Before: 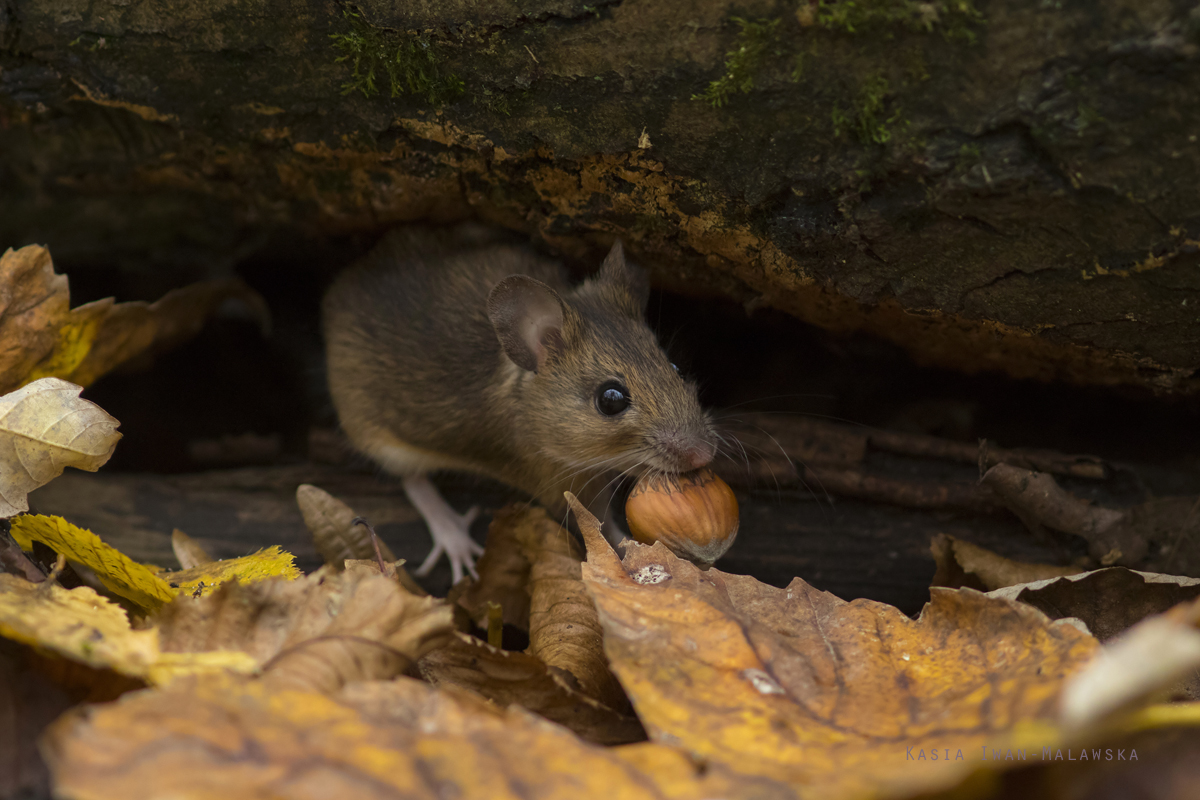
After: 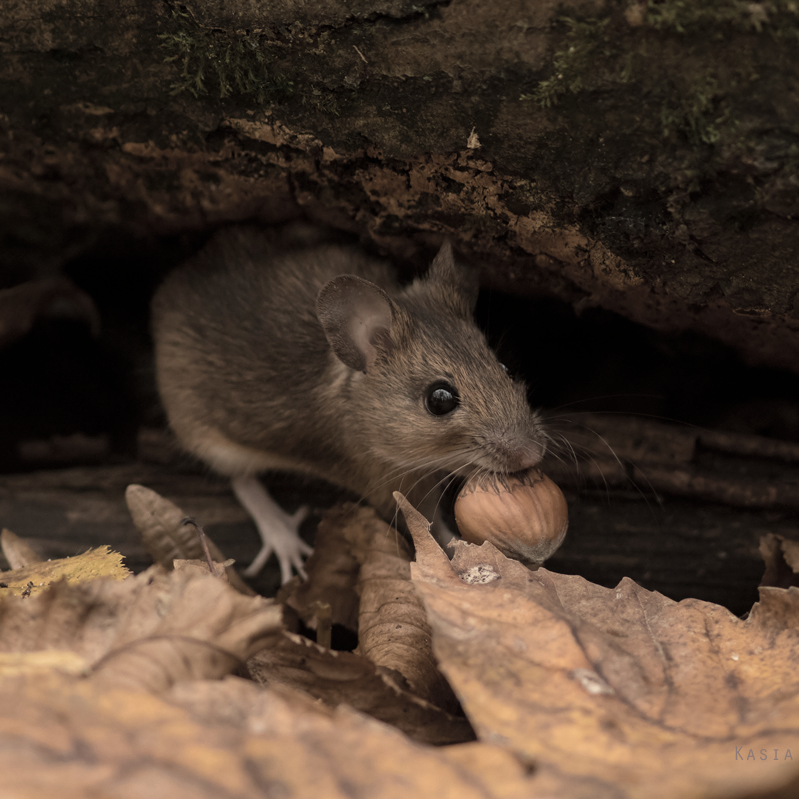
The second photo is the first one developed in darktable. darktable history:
white balance: red 1.138, green 0.996, blue 0.812
crop and rotate: left 14.292%, right 19.041%
color zones: curves: ch0 [(0, 0.613) (0.01, 0.613) (0.245, 0.448) (0.498, 0.529) (0.642, 0.665) (0.879, 0.777) (0.99, 0.613)]; ch1 [(0, 0.035) (0.121, 0.189) (0.259, 0.197) (0.415, 0.061) (0.589, 0.022) (0.732, 0.022) (0.857, 0.026) (0.991, 0.053)]
